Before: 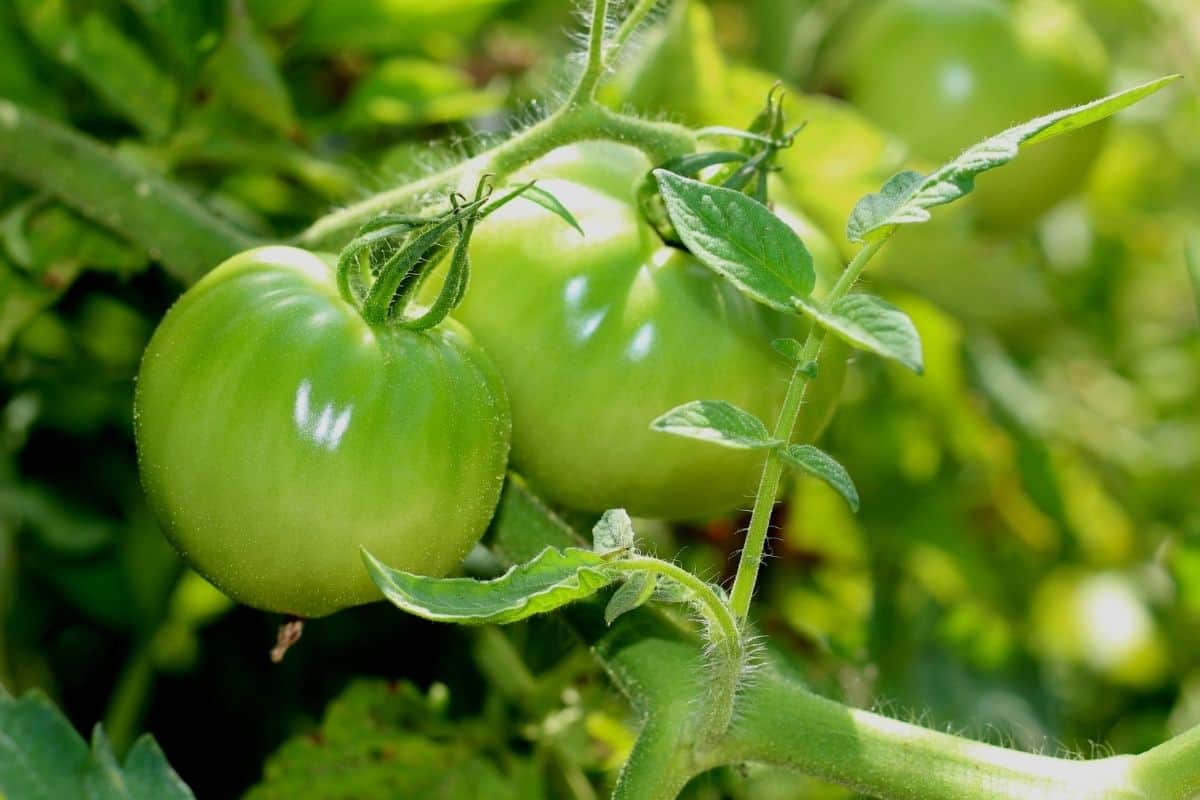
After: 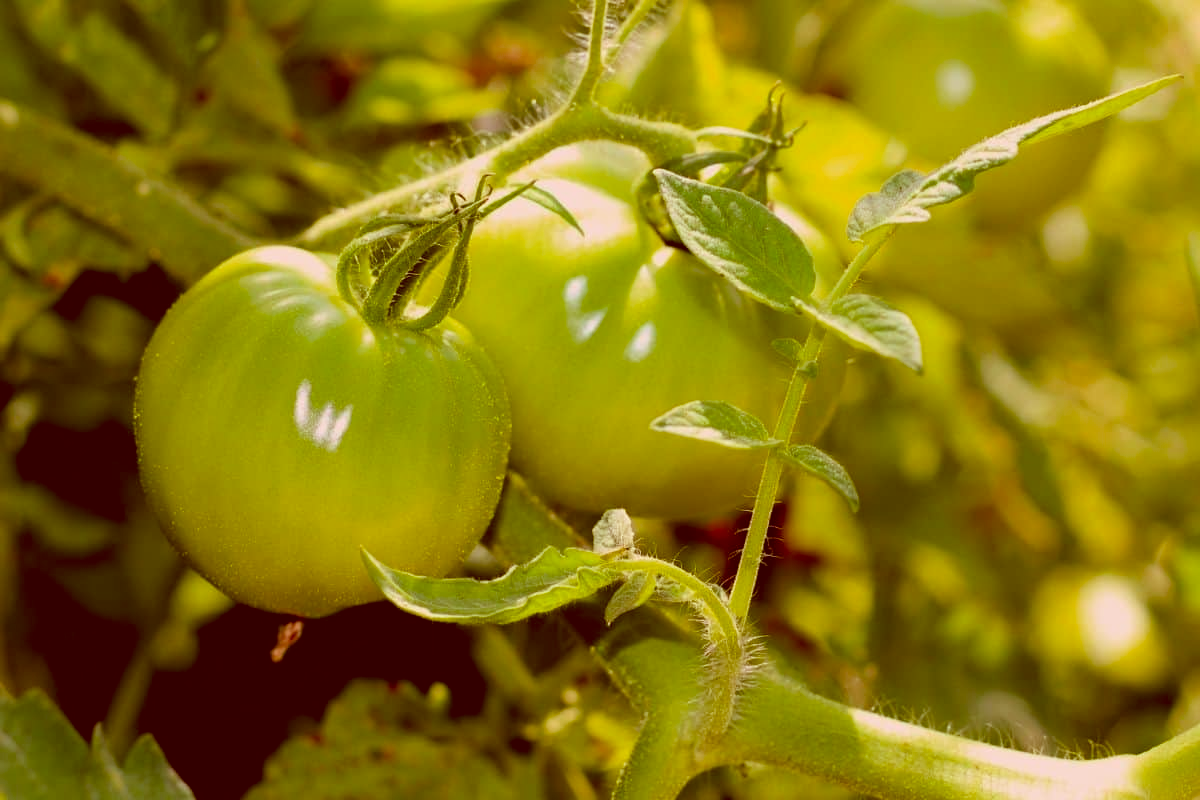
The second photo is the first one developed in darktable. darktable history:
color correction: highlights a* 9.03, highlights b* 8.71, shadows a* 40, shadows b* 40, saturation 0.8
color balance rgb: perceptual saturation grading › global saturation 34.05%, global vibrance 5.56%
